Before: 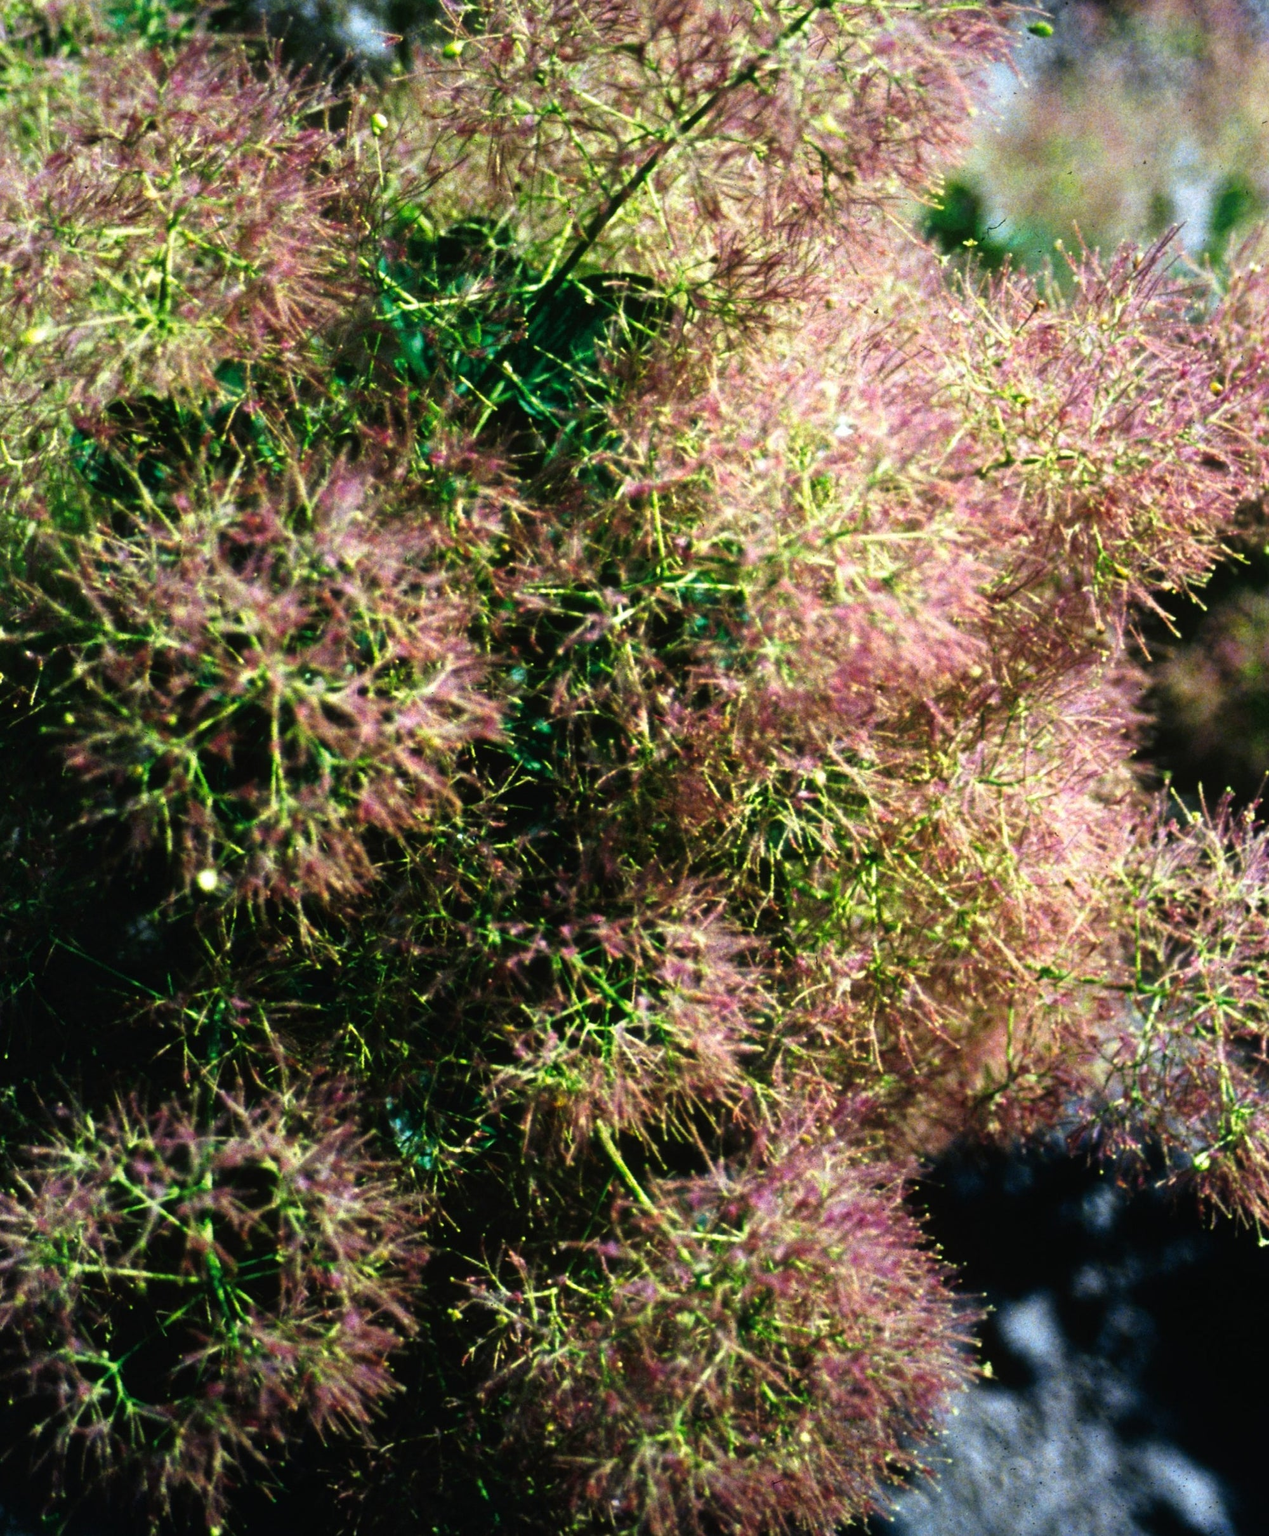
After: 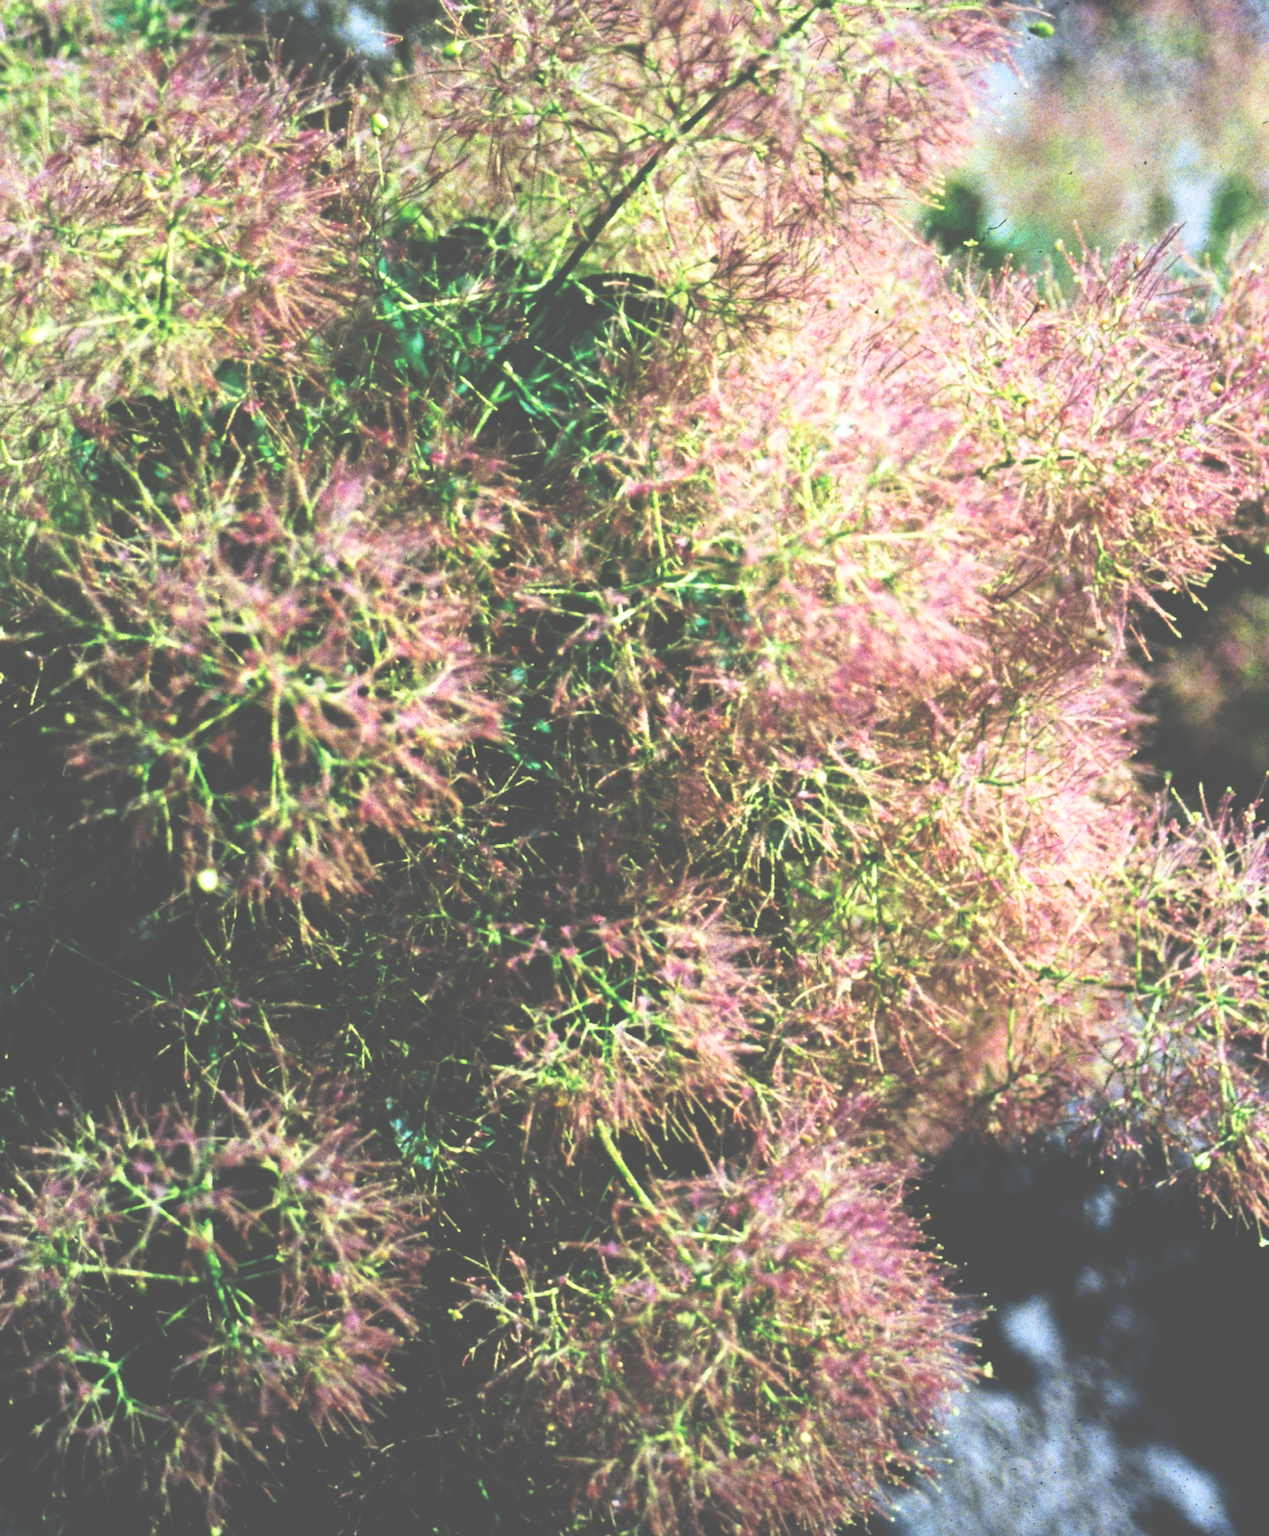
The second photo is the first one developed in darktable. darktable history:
exposure: black level correction -0.072, exposure 0.502 EV, compensate highlight preservation false
filmic rgb: black relative exposure -8.08 EV, white relative exposure 3.01 EV, hardness 5.35, contrast 1.247
haze removal: compatibility mode true, adaptive false
